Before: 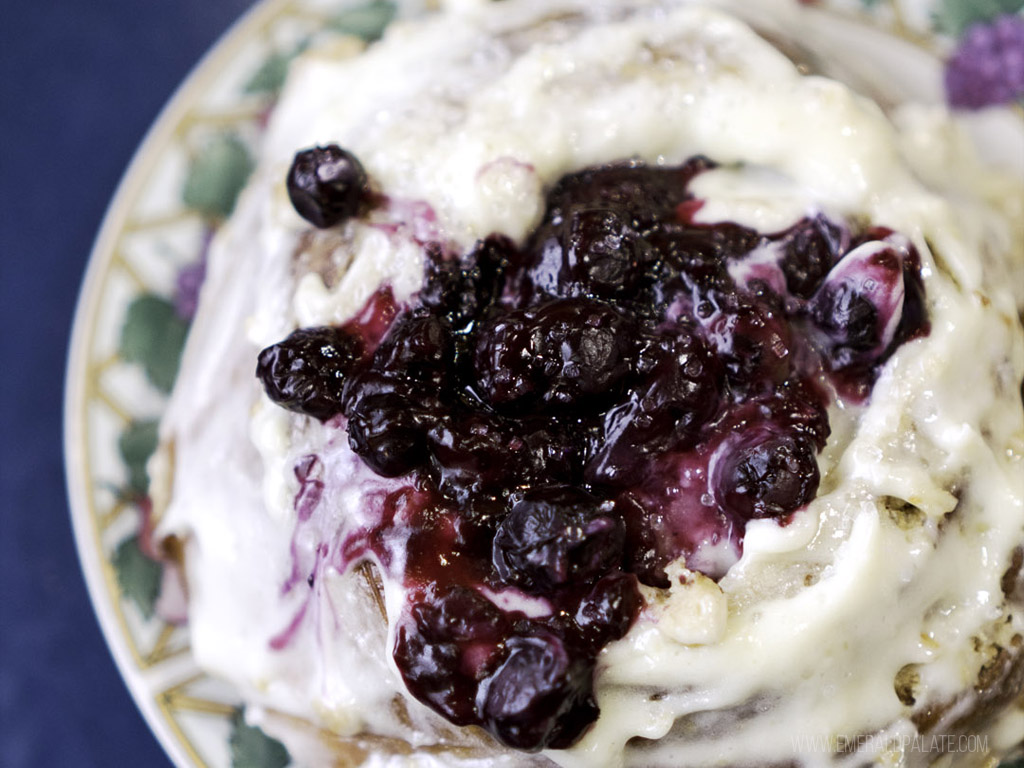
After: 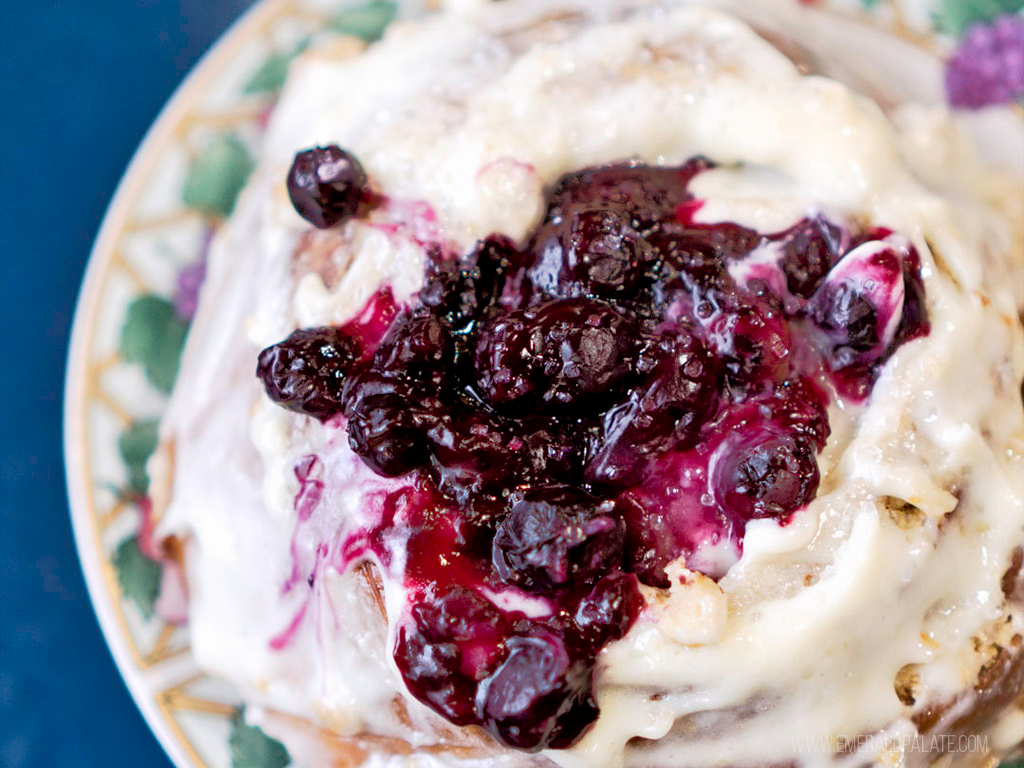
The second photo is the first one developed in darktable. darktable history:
tone equalizer: -8 EV -0.496 EV, -7 EV -0.317 EV, -6 EV -0.086 EV, -5 EV 0.435 EV, -4 EV 0.968 EV, -3 EV 0.786 EV, -2 EV -0.011 EV, -1 EV 0.125 EV, +0 EV -0.032 EV
